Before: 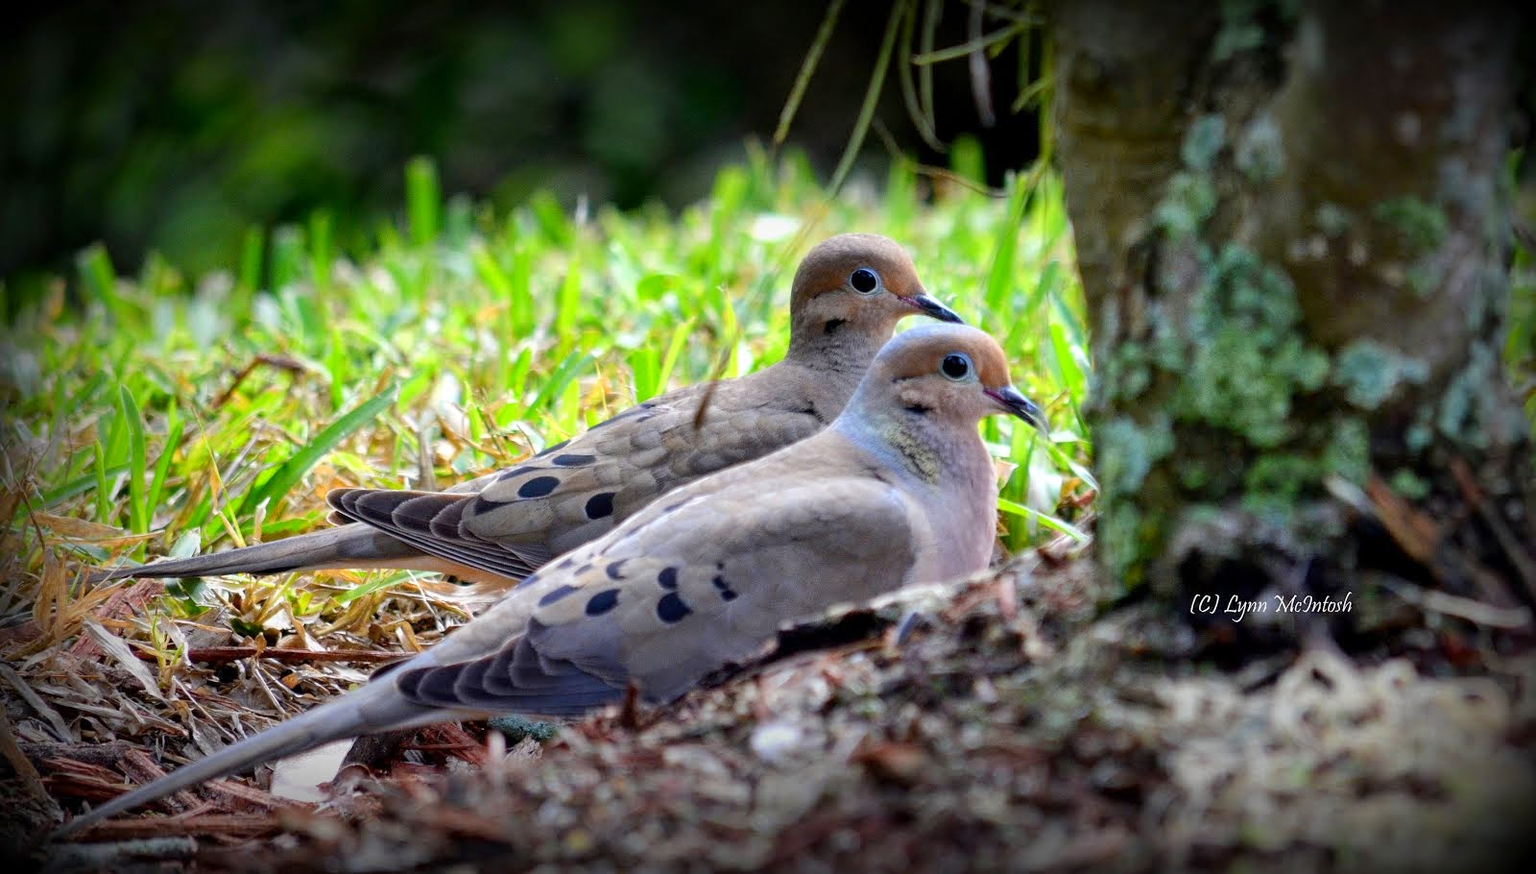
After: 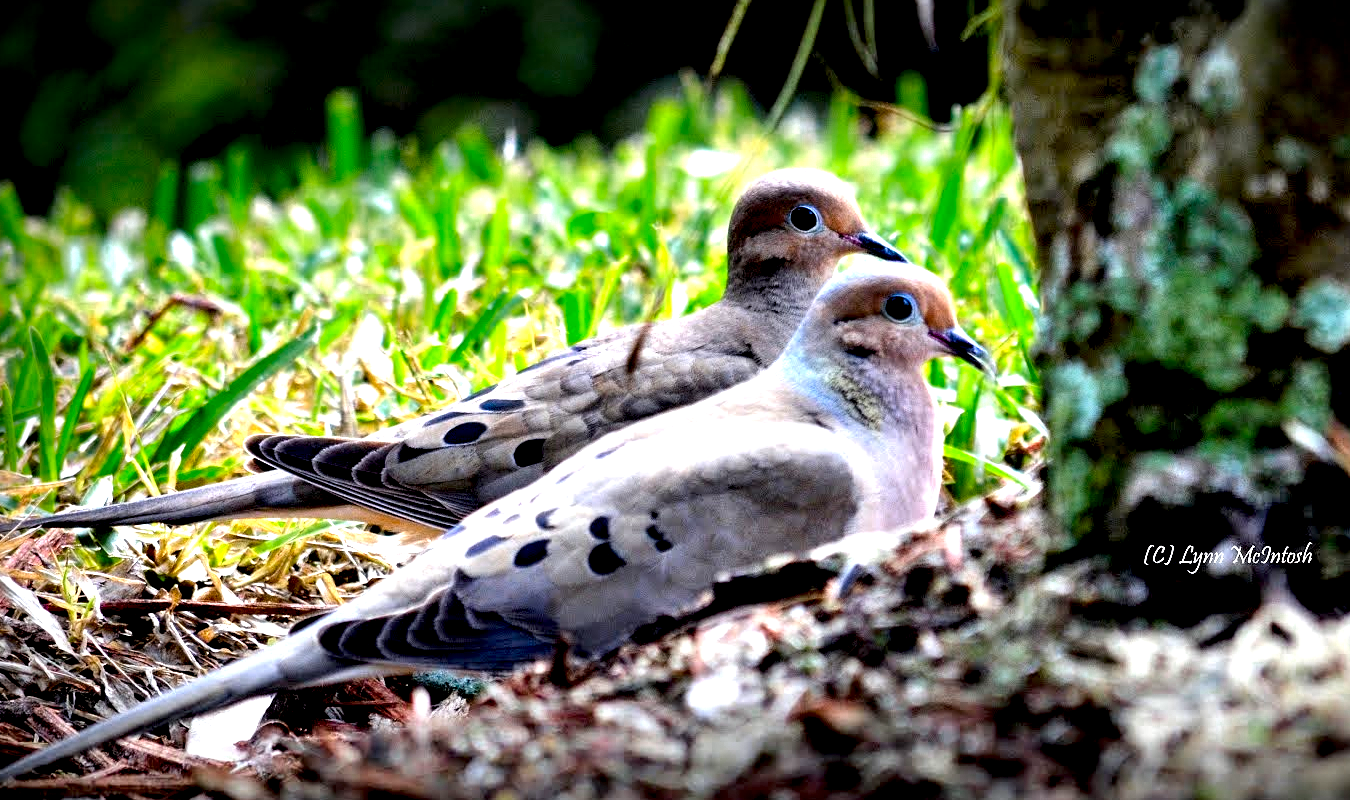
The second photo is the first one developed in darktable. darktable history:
tone equalizer: -8 EV -0.779 EV, -7 EV -0.69 EV, -6 EV -0.627 EV, -5 EV -0.384 EV, -3 EV 0.365 EV, -2 EV 0.6 EV, -1 EV 0.682 EV, +0 EV 0.729 EV
contrast equalizer: octaves 7, y [[0.6 ×6], [0.55 ×6], [0 ×6], [0 ×6], [0 ×6]]
color zones: curves: ch0 [(0, 0.558) (0.143, 0.548) (0.286, 0.447) (0.429, 0.259) (0.571, 0.5) (0.714, 0.5) (0.857, 0.593) (1, 0.558)]; ch1 [(0, 0.543) (0.01, 0.544) (0.12, 0.492) (0.248, 0.458) (0.5, 0.534) (0.748, 0.5) (0.99, 0.469) (1, 0.543)]; ch2 [(0, 0.507) (0.143, 0.522) (0.286, 0.505) (0.429, 0.5) (0.571, 0.5) (0.714, 0.5) (0.857, 0.5) (1, 0.507)]
exposure: black level correction 0.01, exposure 0.015 EV, compensate exposure bias true, compensate highlight preservation false
crop: left 6.025%, top 8.183%, right 9.542%, bottom 3.831%
